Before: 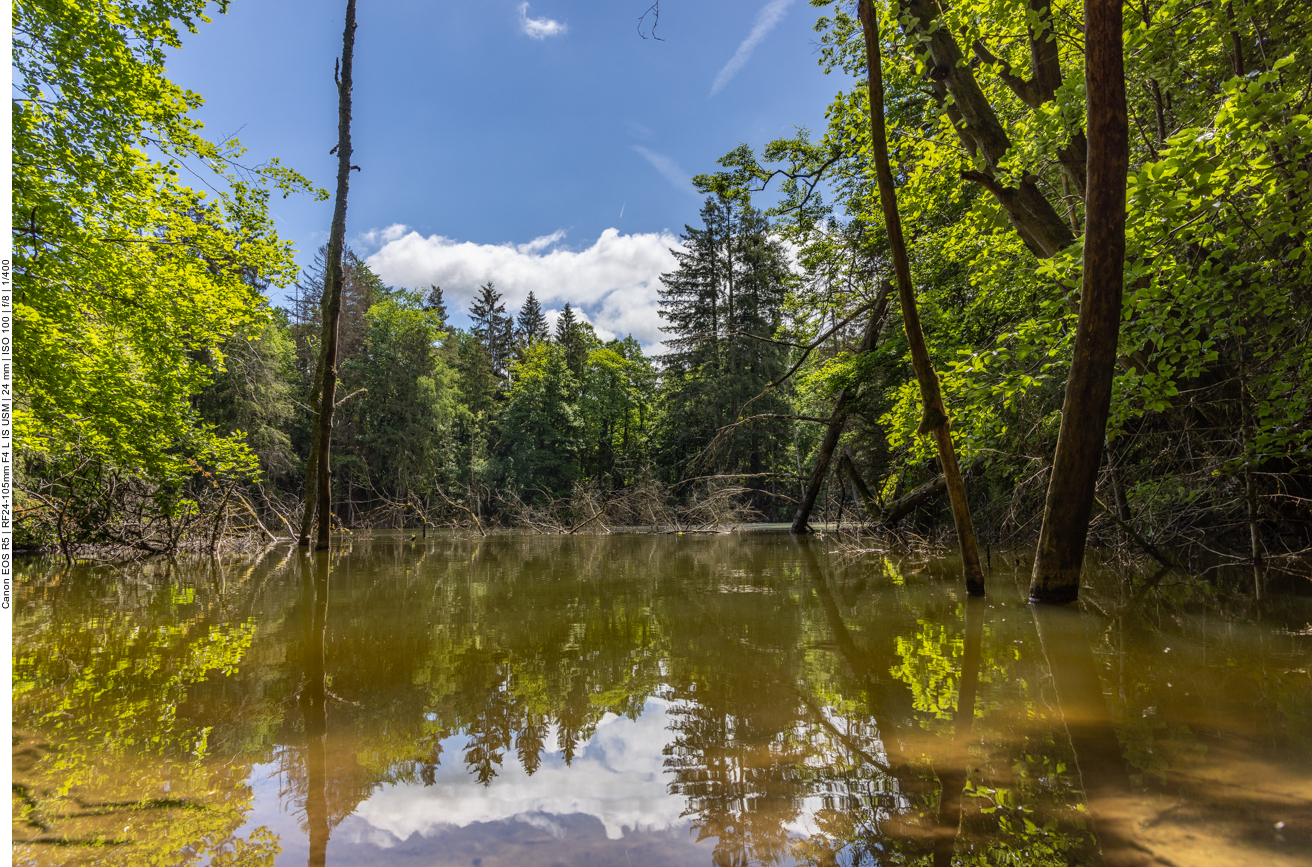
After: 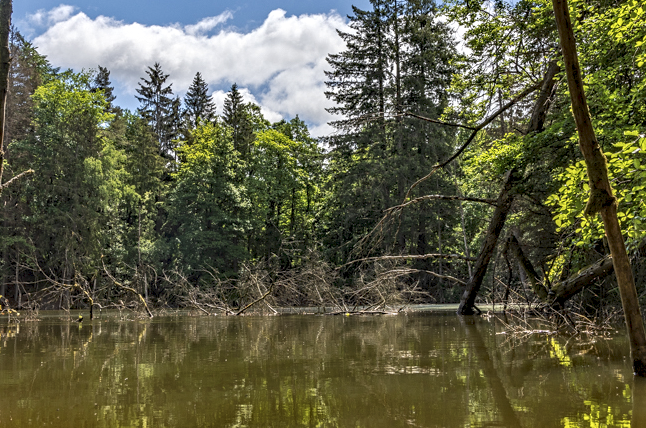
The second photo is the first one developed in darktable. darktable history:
crop: left 25.448%, top 25.316%, right 25.295%, bottom 25.309%
contrast equalizer: y [[0.5, 0.542, 0.583, 0.625, 0.667, 0.708], [0.5 ×6], [0.5 ×6], [0 ×6], [0 ×6]], mix 0.587
tone curve: curves: ch0 [(0, 0) (0.003, 0.04) (0.011, 0.053) (0.025, 0.077) (0.044, 0.104) (0.069, 0.127) (0.1, 0.15) (0.136, 0.177) (0.177, 0.215) (0.224, 0.254) (0.277, 0.3) (0.335, 0.355) (0.399, 0.41) (0.468, 0.477) (0.543, 0.554) (0.623, 0.636) (0.709, 0.72) (0.801, 0.804) (0.898, 0.892) (1, 1)], preserve colors none
